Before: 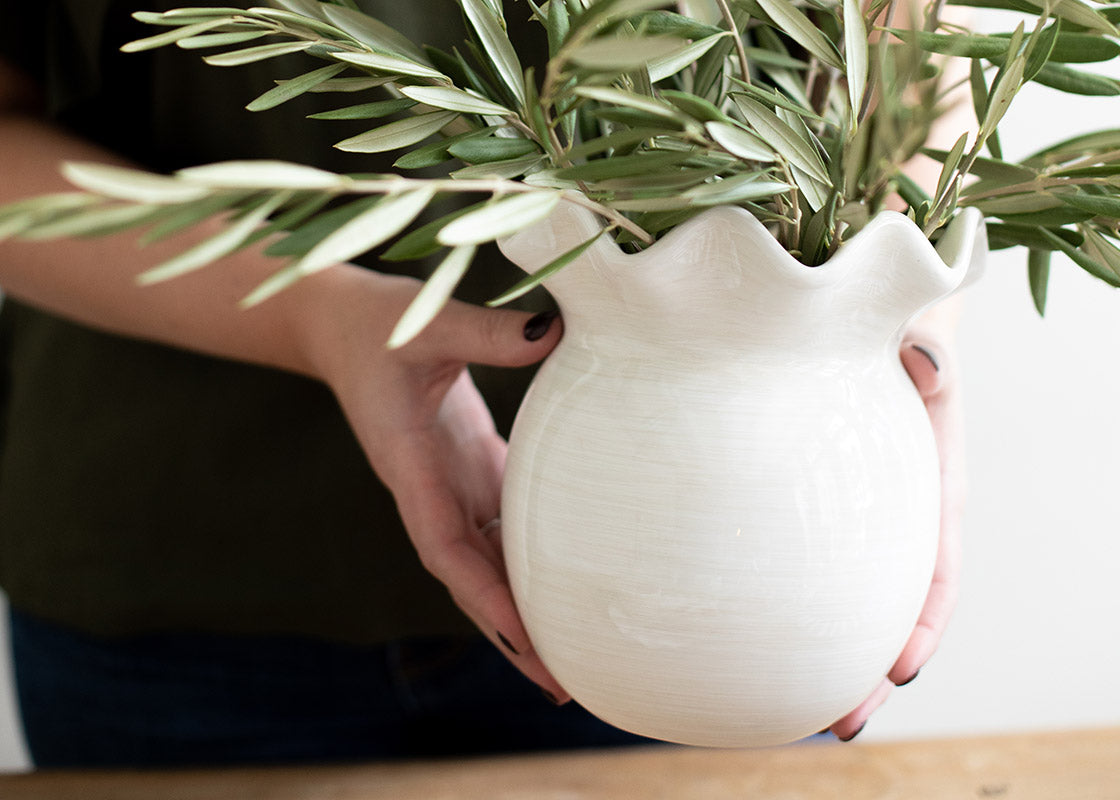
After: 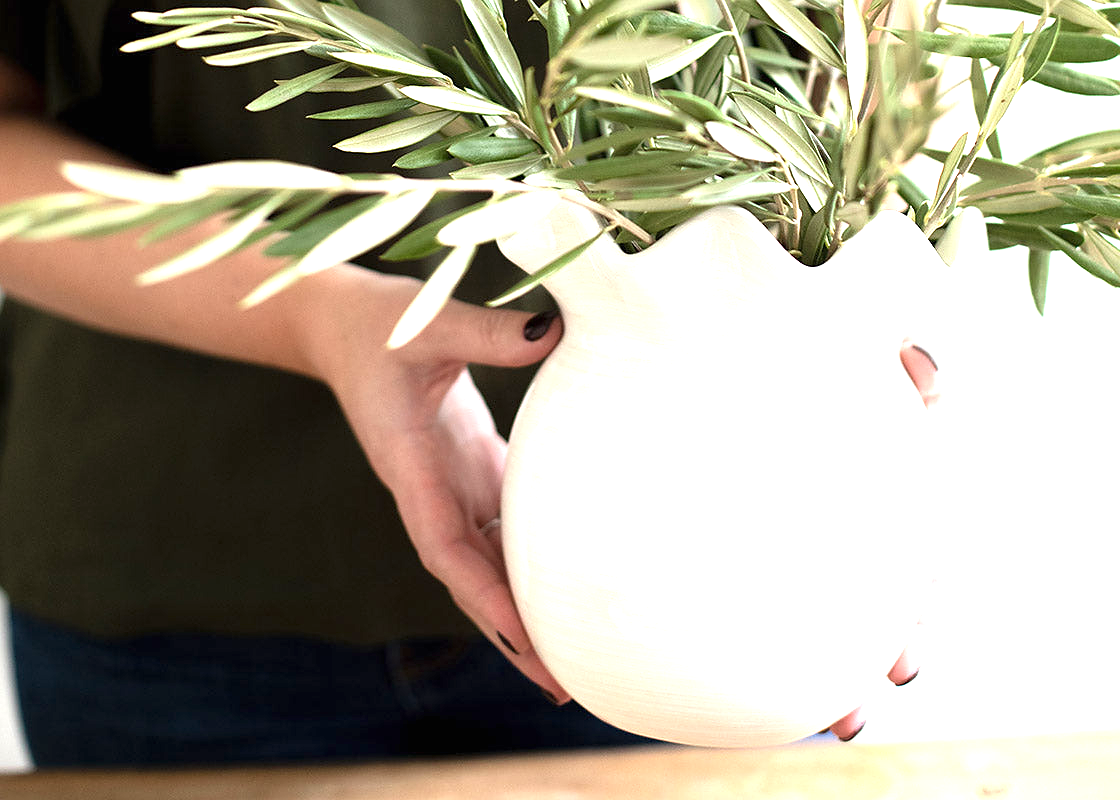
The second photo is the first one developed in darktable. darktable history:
exposure: black level correction 0, exposure 1.2 EV, compensate highlight preservation false
sharpen: radius 0.969, amount 0.604
